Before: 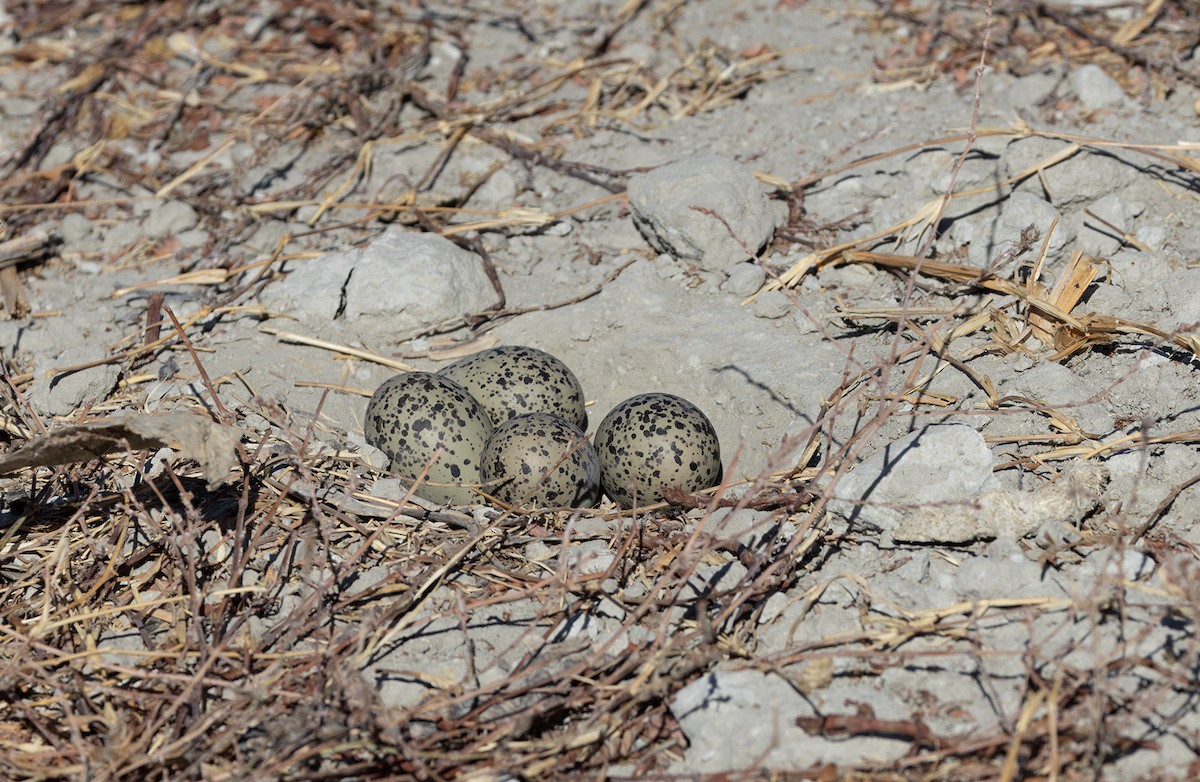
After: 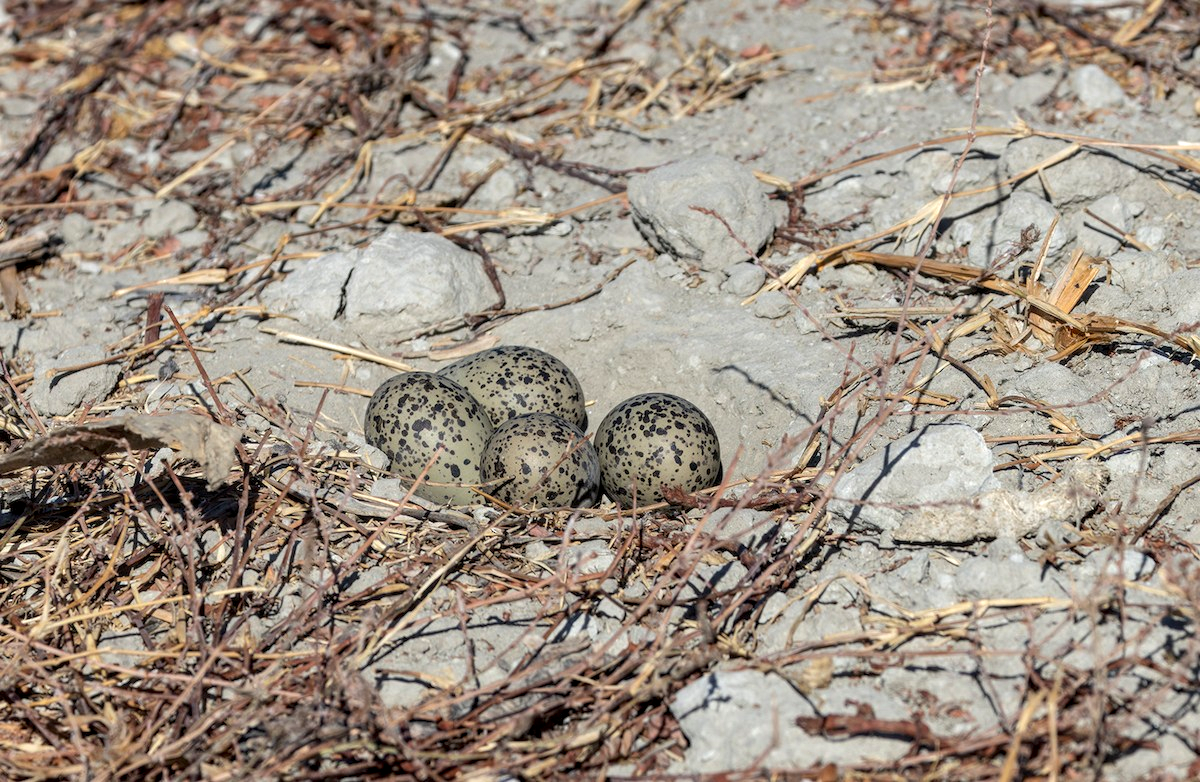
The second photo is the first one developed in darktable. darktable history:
local contrast: detail 130%
tone equalizer: edges refinement/feathering 500, mask exposure compensation -1.57 EV, preserve details no
exposure: exposure 0.202 EV, compensate highlight preservation false
